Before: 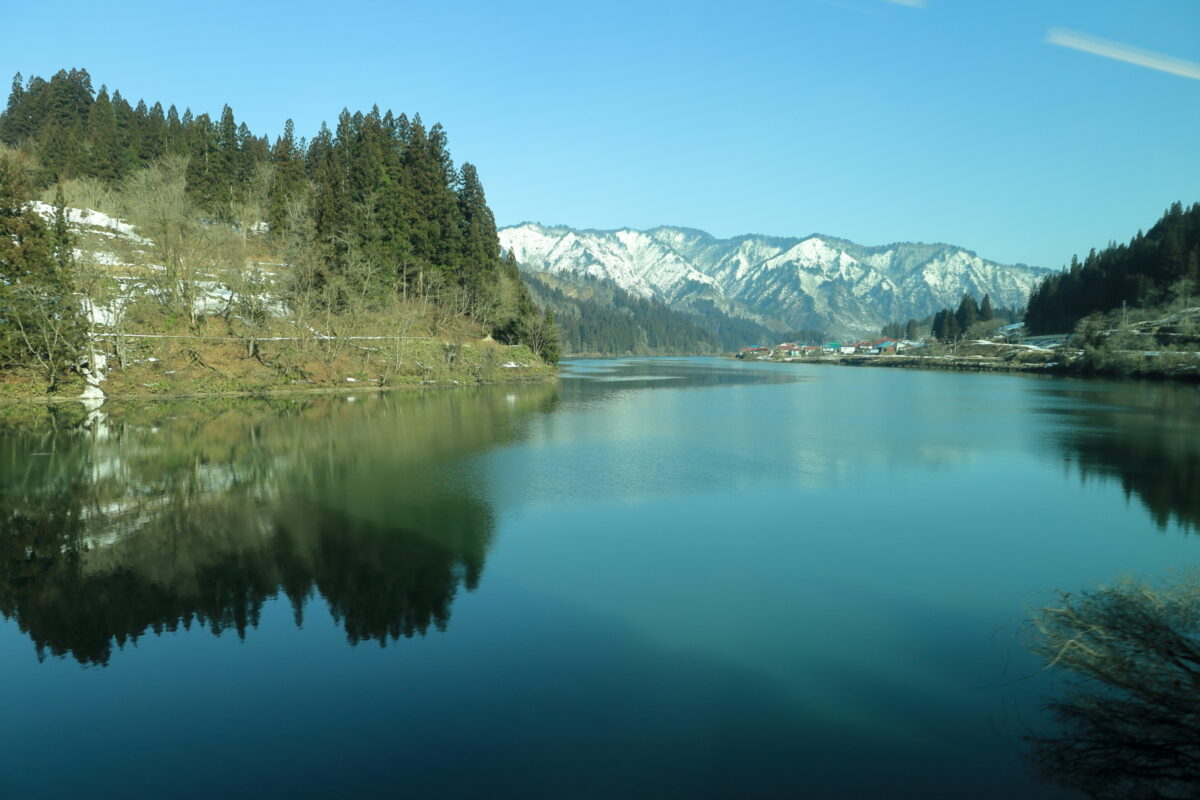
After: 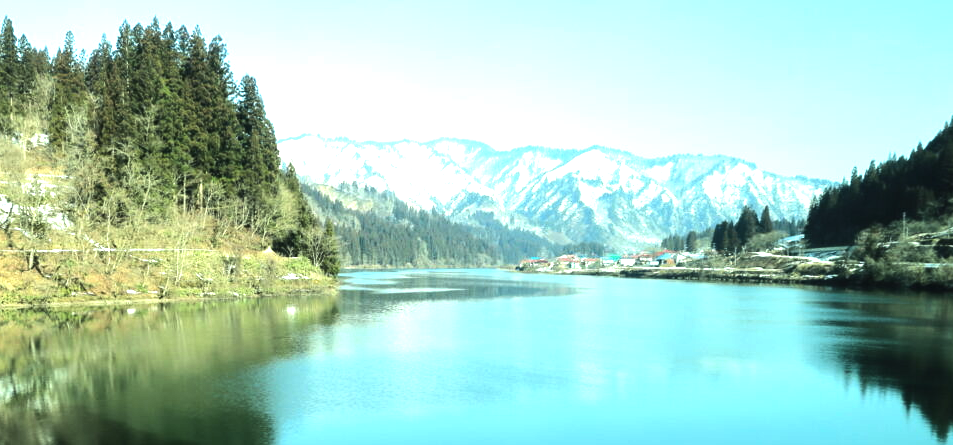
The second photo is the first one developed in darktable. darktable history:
tone equalizer: -8 EV -1.08 EV, -7 EV -1.01 EV, -6 EV -0.867 EV, -5 EV -0.578 EV, -3 EV 0.578 EV, -2 EV 0.867 EV, -1 EV 1.01 EV, +0 EV 1.08 EV, edges refinement/feathering 500, mask exposure compensation -1.57 EV, preserve details no
crop: left 18.38%, top 11.092%, right 2.134%, bottom 33.217%
exposure: black level correction -0.002, exposure 0.54 EV, compensate highlight preservation false
